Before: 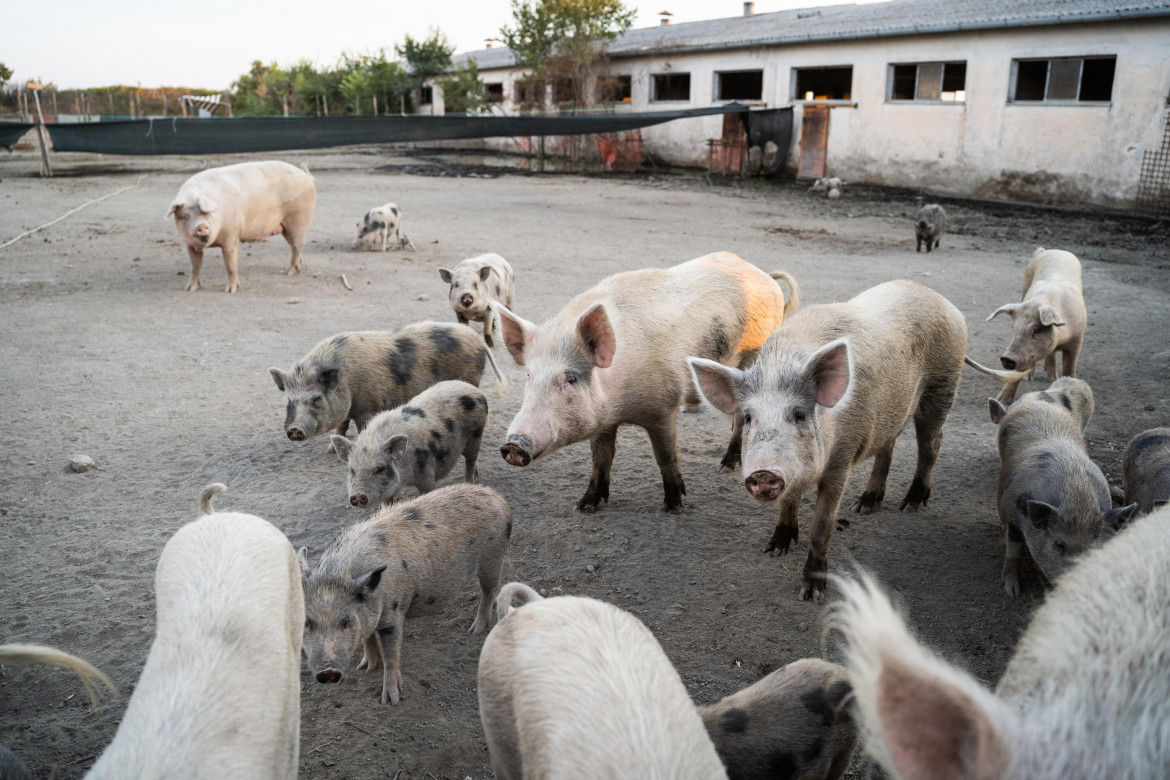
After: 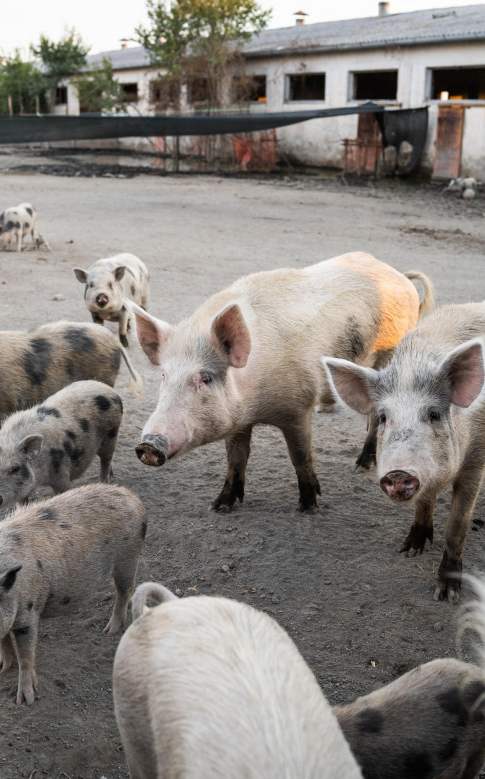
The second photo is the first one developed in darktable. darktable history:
crop: left 31.234%, right 27.286%
